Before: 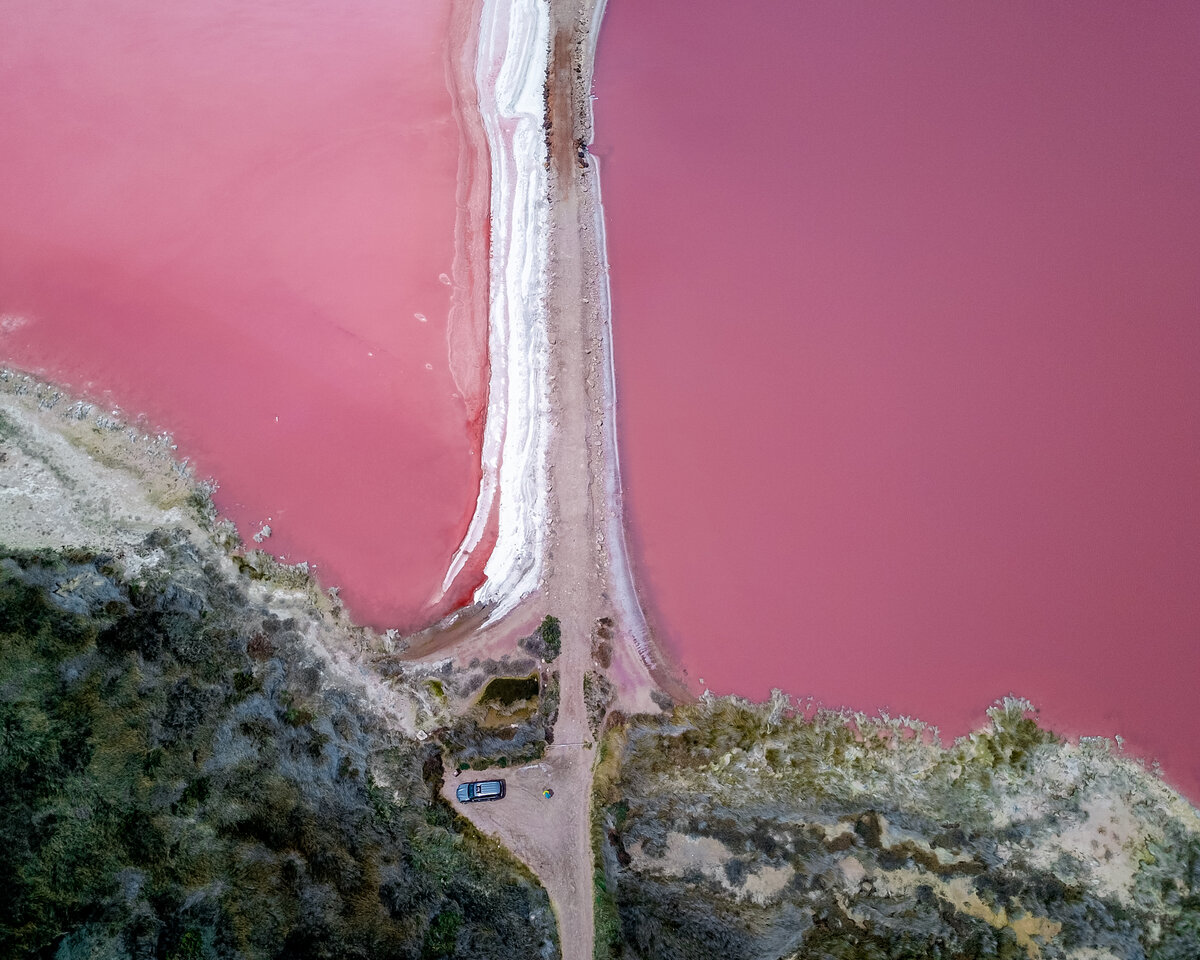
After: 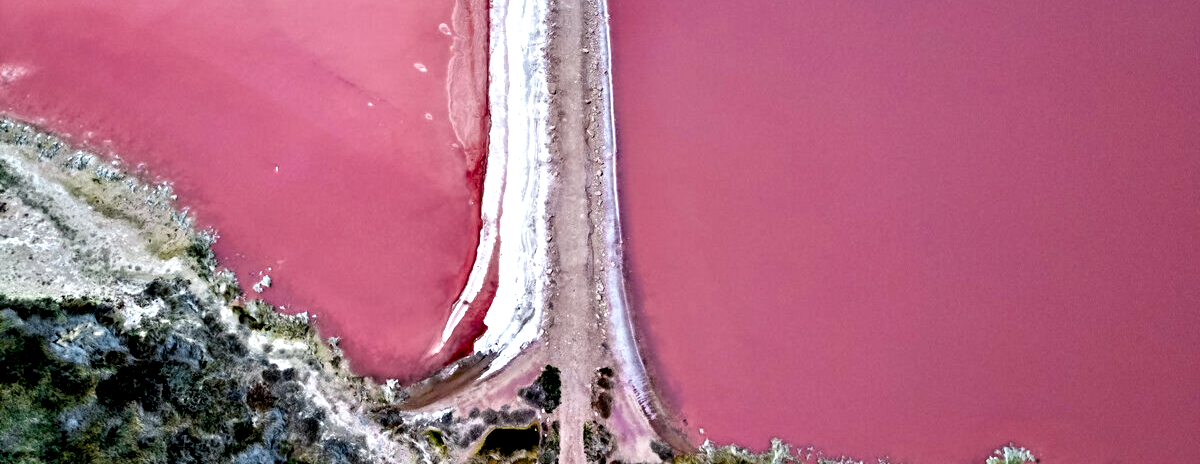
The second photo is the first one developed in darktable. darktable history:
crop and rotate: top 26.056%, bottom 25.543%
color balance: output saturation 120%
contrast equalizer: octaves 7, y [[0.48, 0.654, 0.731, 0.706, 0.772, 0.382], [0.55 ×6], [0 ×6], [0 ×6], [0 ×6]]
